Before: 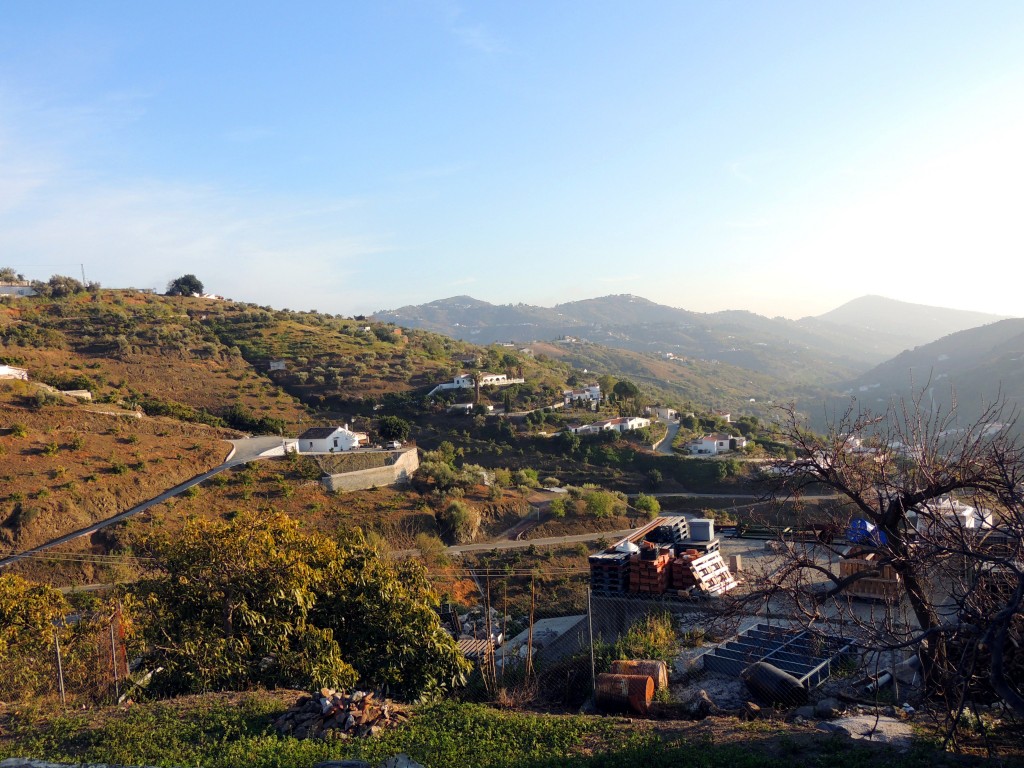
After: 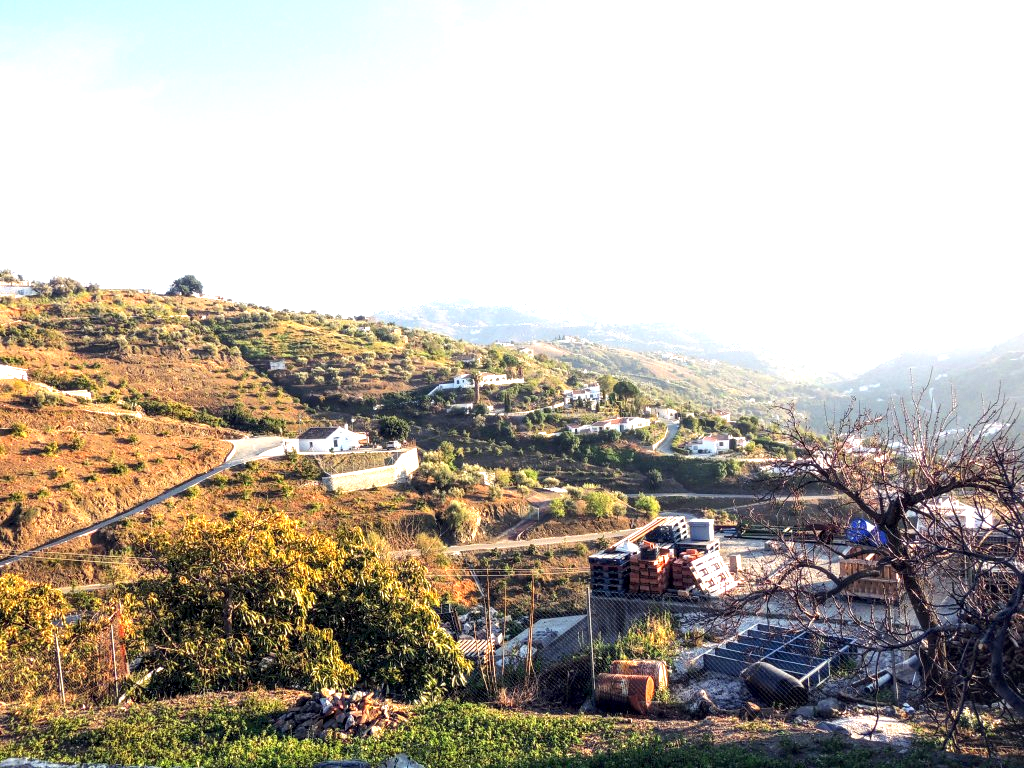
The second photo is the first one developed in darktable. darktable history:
local contrast: detail 144%
exposure: black level correction 0, exposure 1.453 EV, compensate highlight preservation false
